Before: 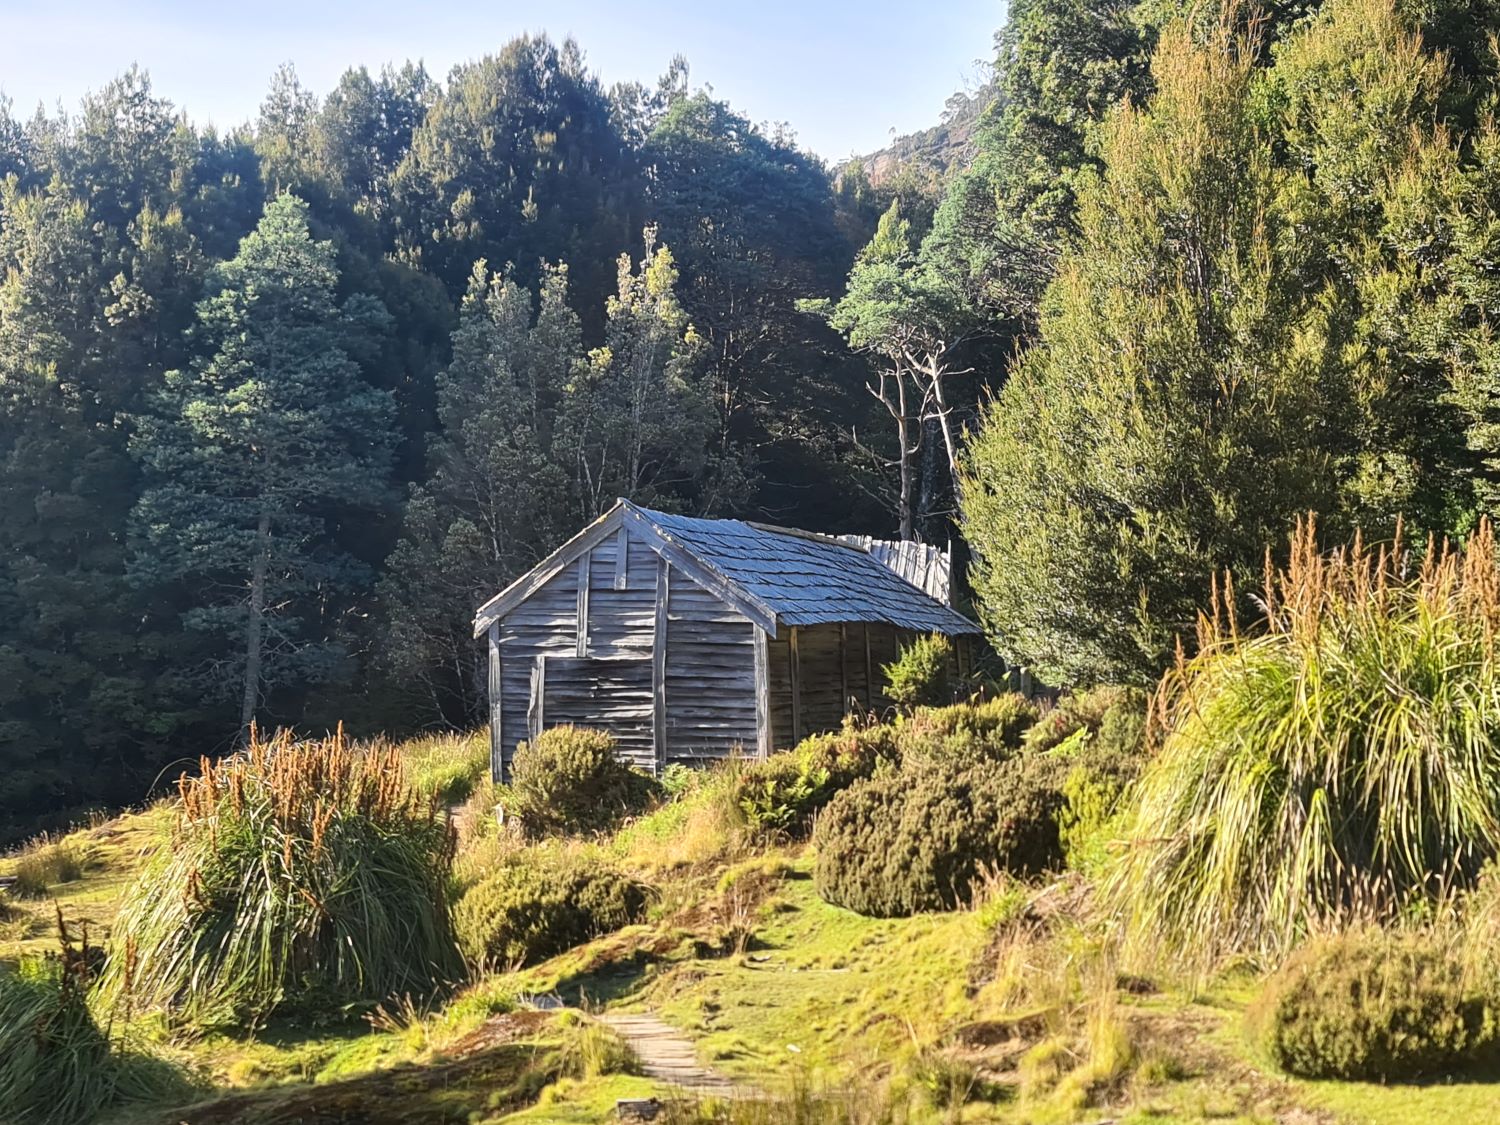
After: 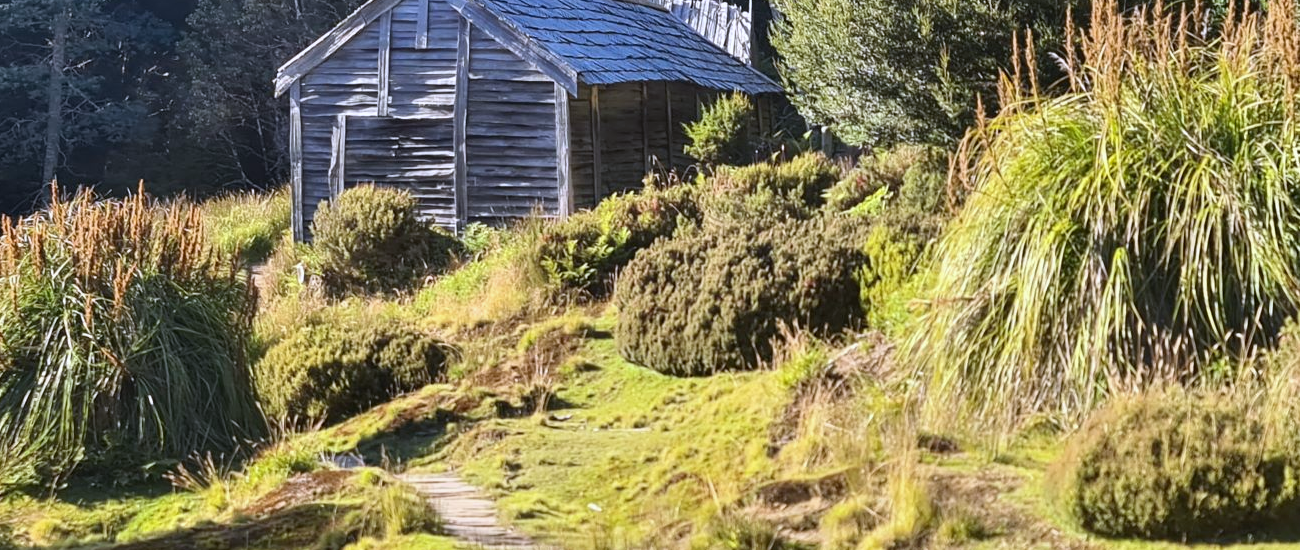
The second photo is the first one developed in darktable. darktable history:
white balance: red 0.967, blue 1.119, emerald 0.756
crop and rotate: left 13.306%, top 48.129%, bottom 2.928%
